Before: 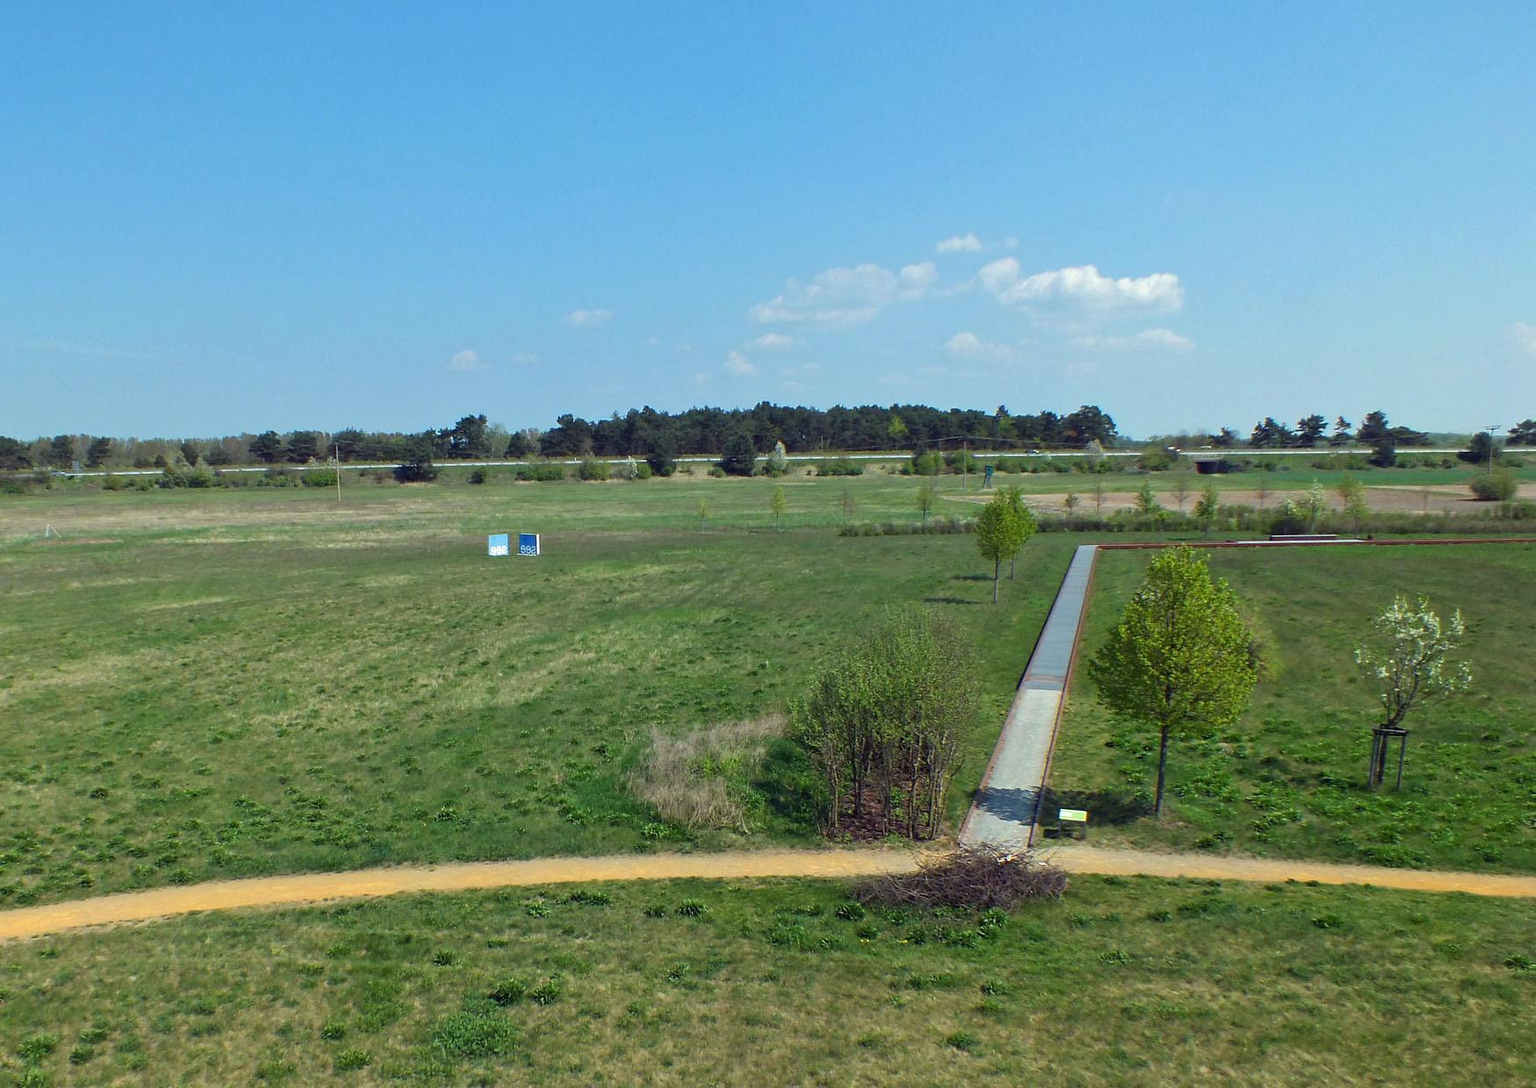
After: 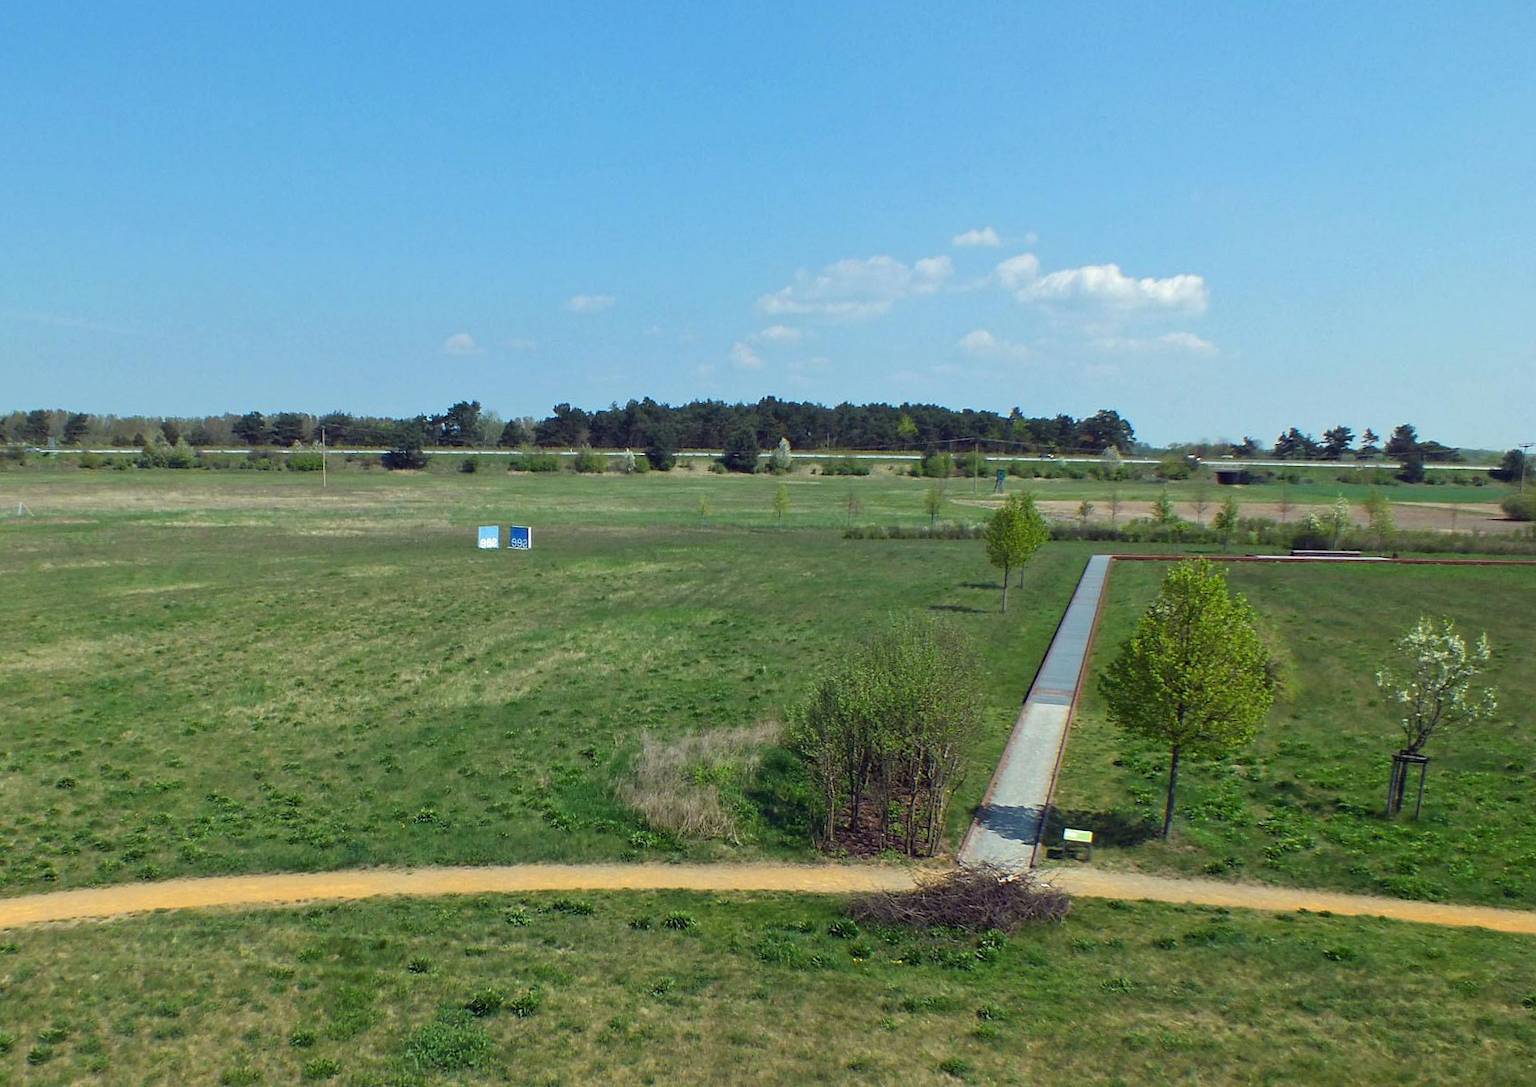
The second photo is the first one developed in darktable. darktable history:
crop and rotate: angle -1.66°
